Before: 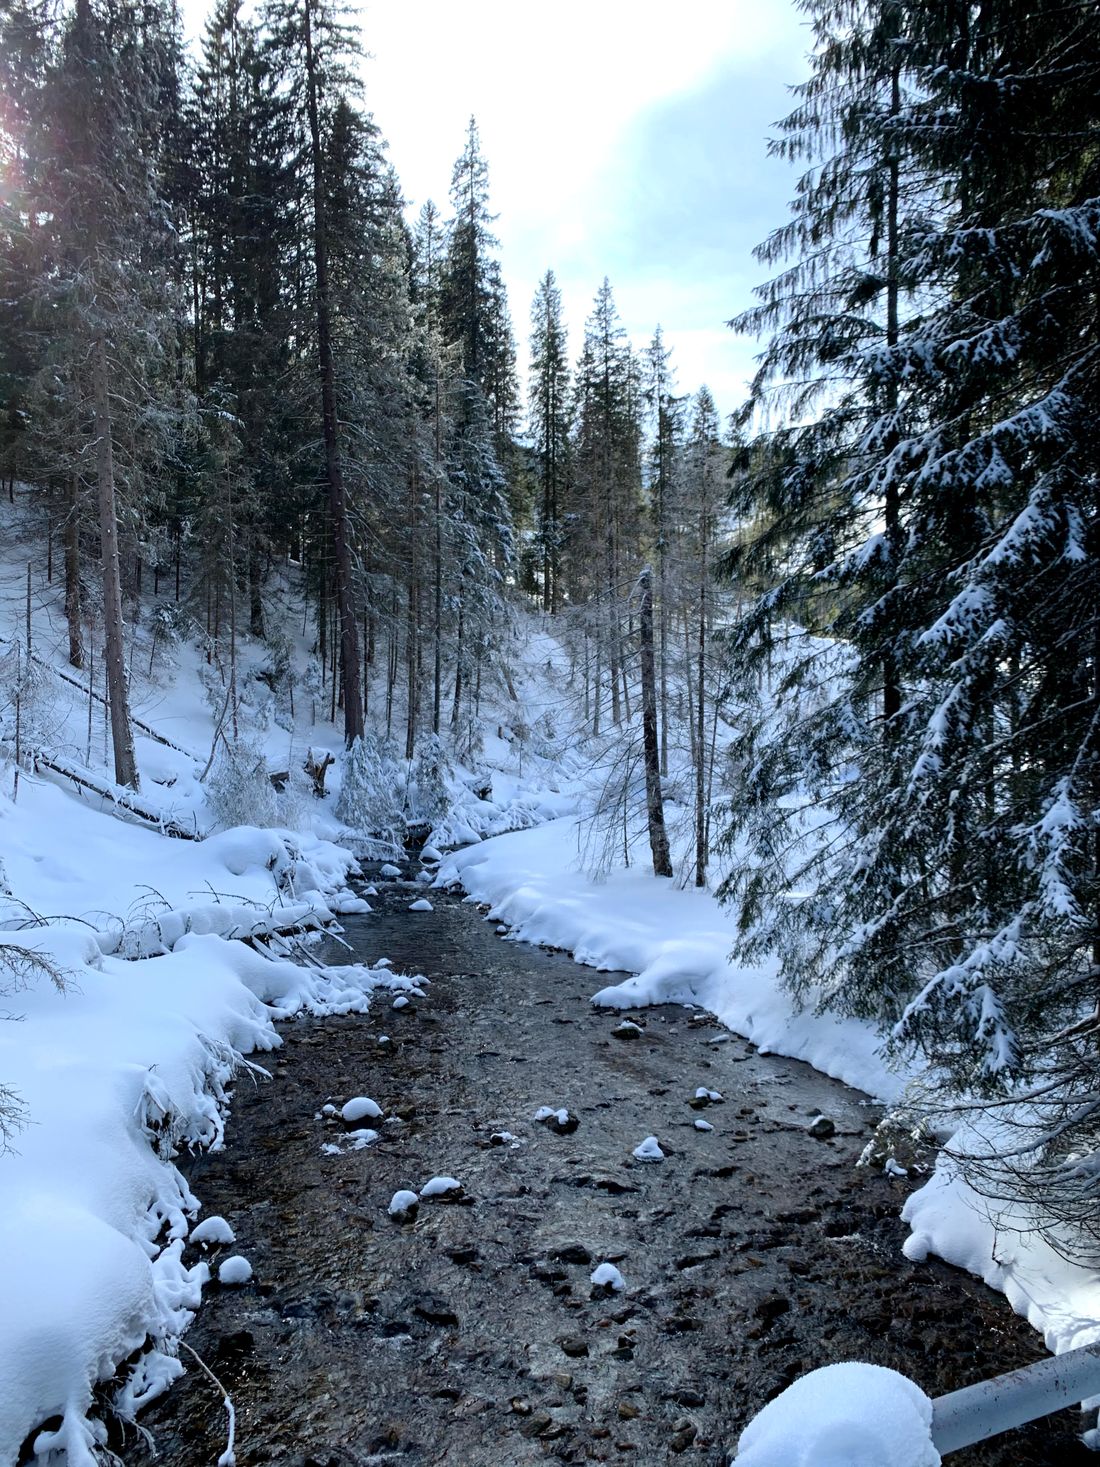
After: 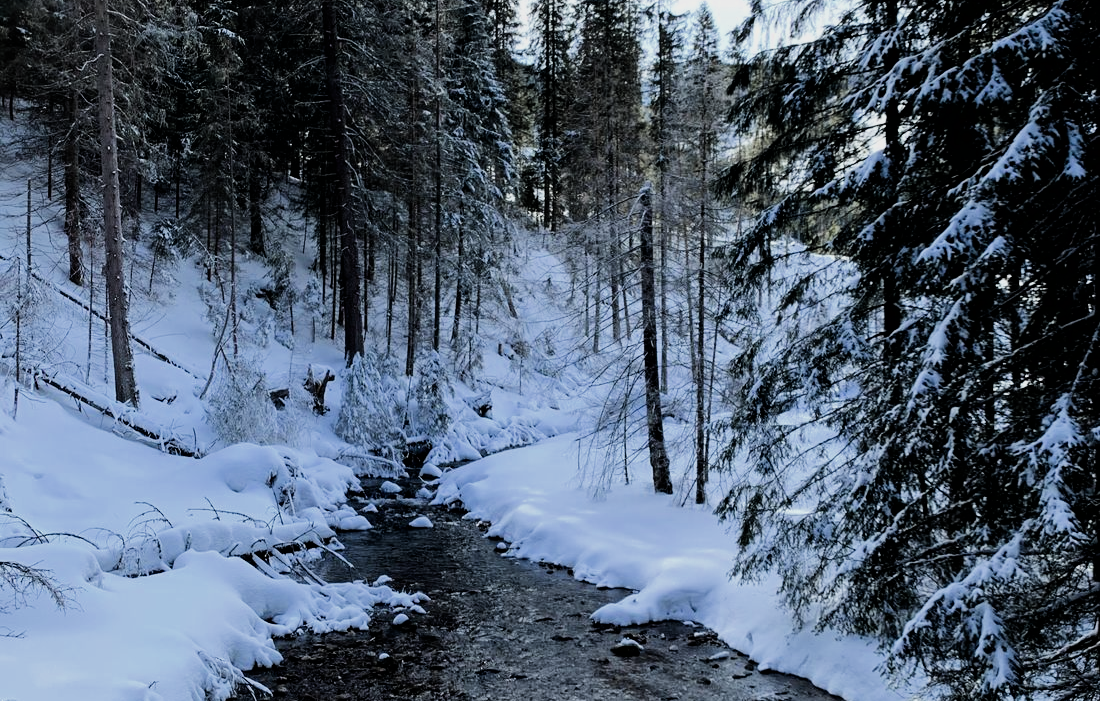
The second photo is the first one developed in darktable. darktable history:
color zones: curves: ch0 [(0, 0.473) (0.001, 0.473) (0.226, 0.548) (0.4, 0.589) (0.525, 0.54) (0.728, 0.403) (0.999, 0.473) (1, 0.473)]; ch1 [(0, 0.619) (0.001, 0.619) (0.234, 0.388) (0.4, 0.372) (0.528, 0.422) (0.732, 0.53) (0.999, 0.619) (1, 0.619)]; ch2 [(0, 0.547) (0.001, 0.547) (0.226, 0.45) (0.4, 0.525) (0.525, 0.585) (0.8, 0.511) (0.999, 0.547) (1, 0.547)]
crop and rotate: top 26.138%, bottom 26.054%
filmic rgb: black relative exposure -5.02 EV, white relative exposure 3.97 EV, hardness 2.89, contrast 1.49, contrast in shadows safe
